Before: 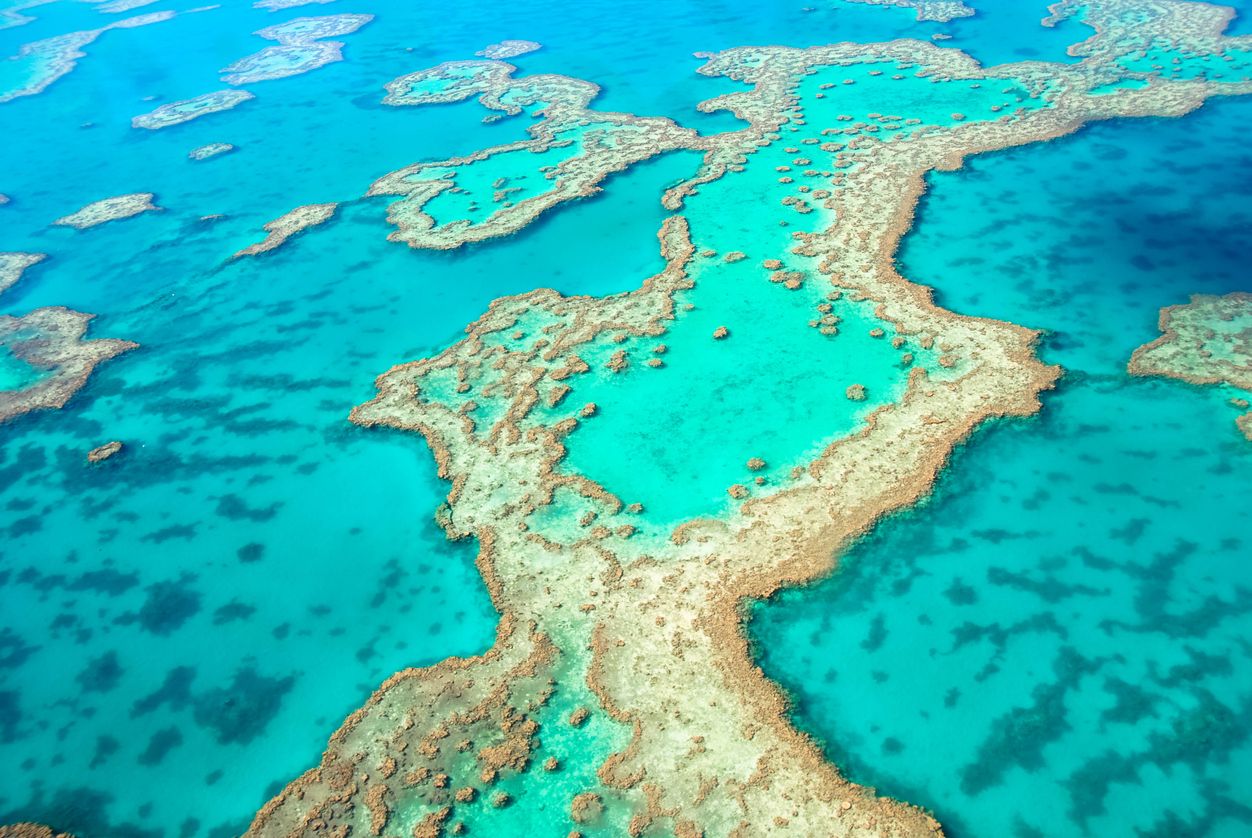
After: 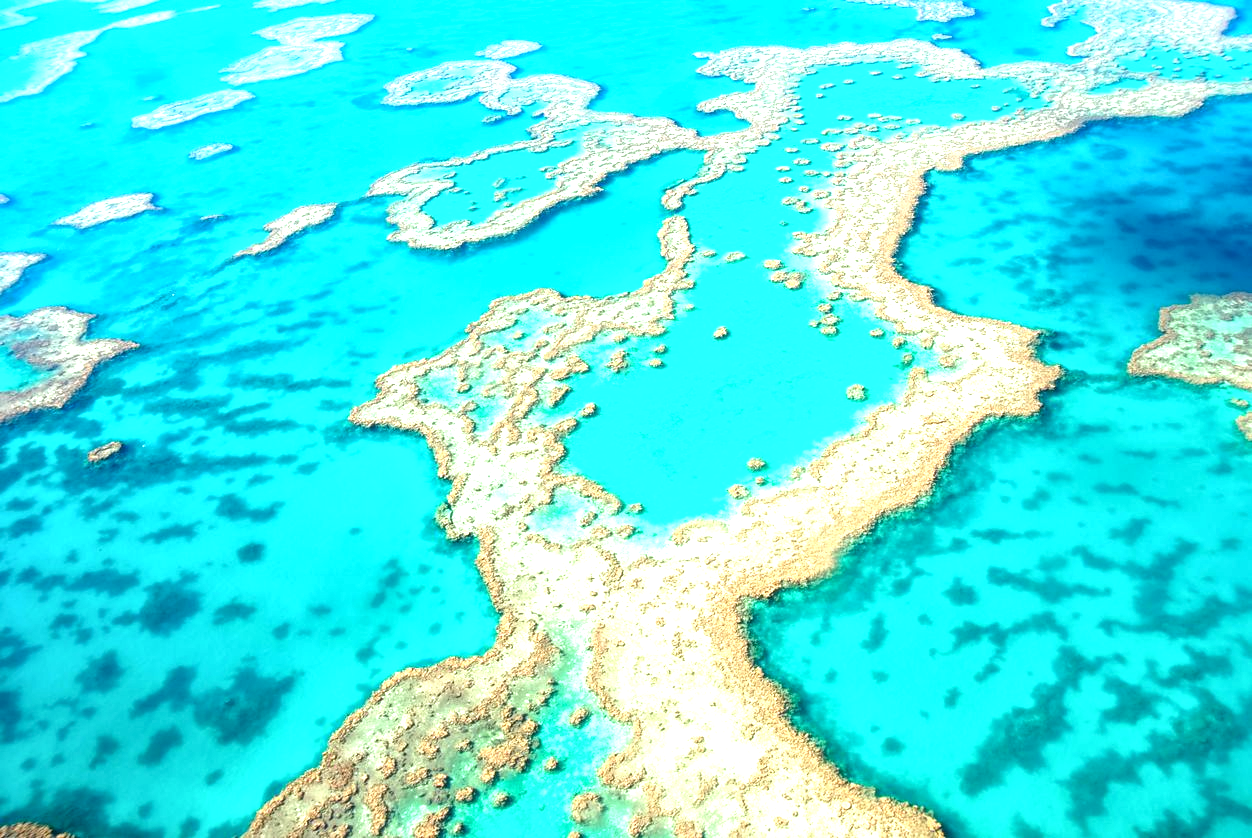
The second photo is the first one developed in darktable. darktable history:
exposure: black level correction 0, exposure 1 EV, compensate highlight preservation false
local contrast: on, module defaults
